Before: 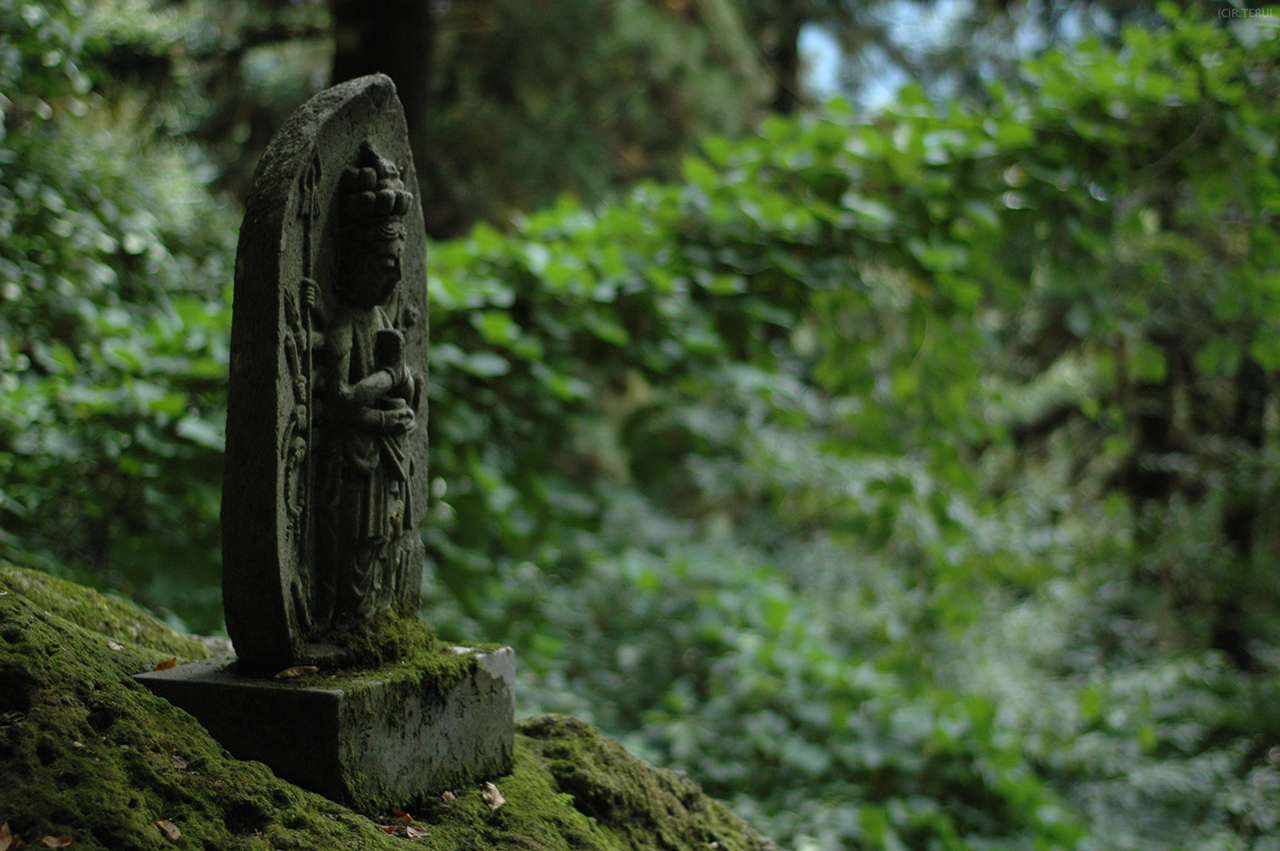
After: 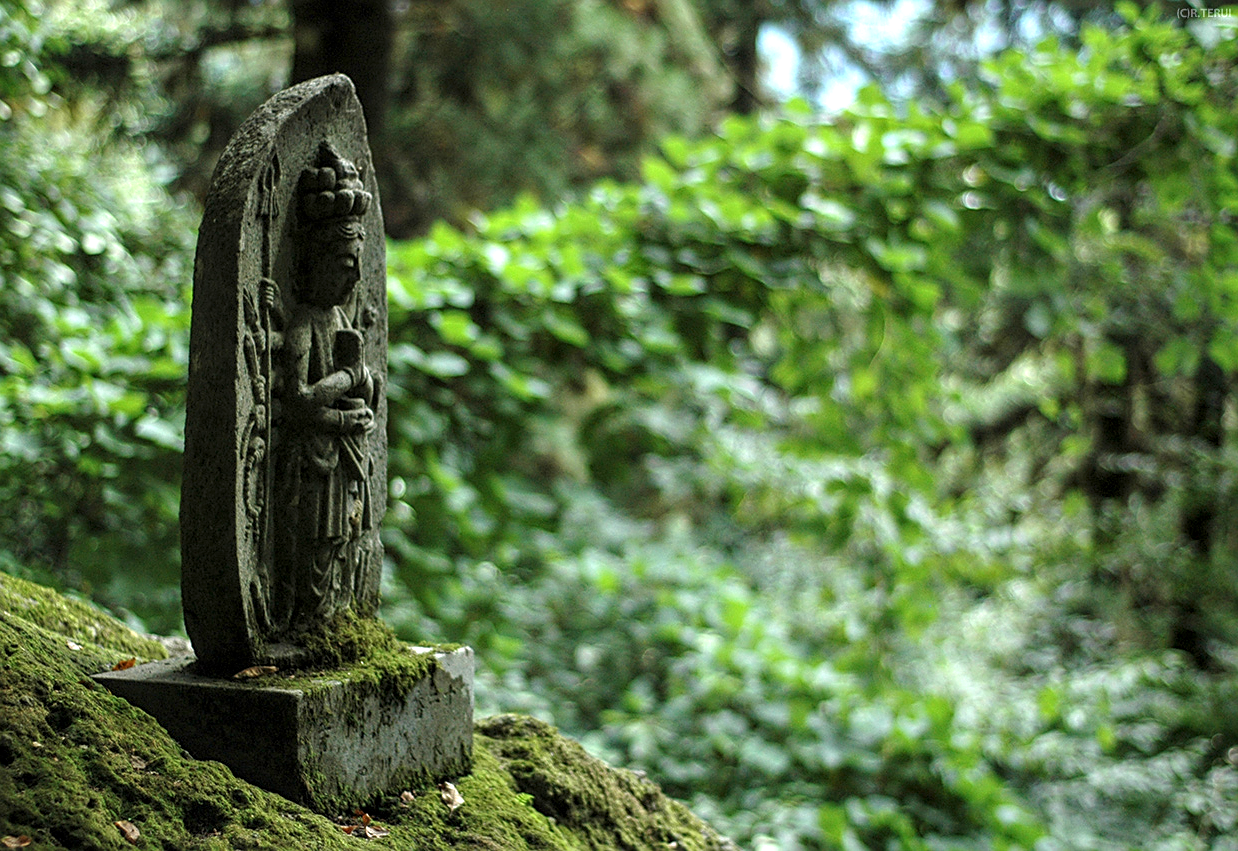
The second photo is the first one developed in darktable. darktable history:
exposure: exposure 1.155 EV, compensate exposure bias true, compensate highlight preservation false
crop and rotate: left 3.249%
local contrast: detail 130%
sharpen: on, module defaults
